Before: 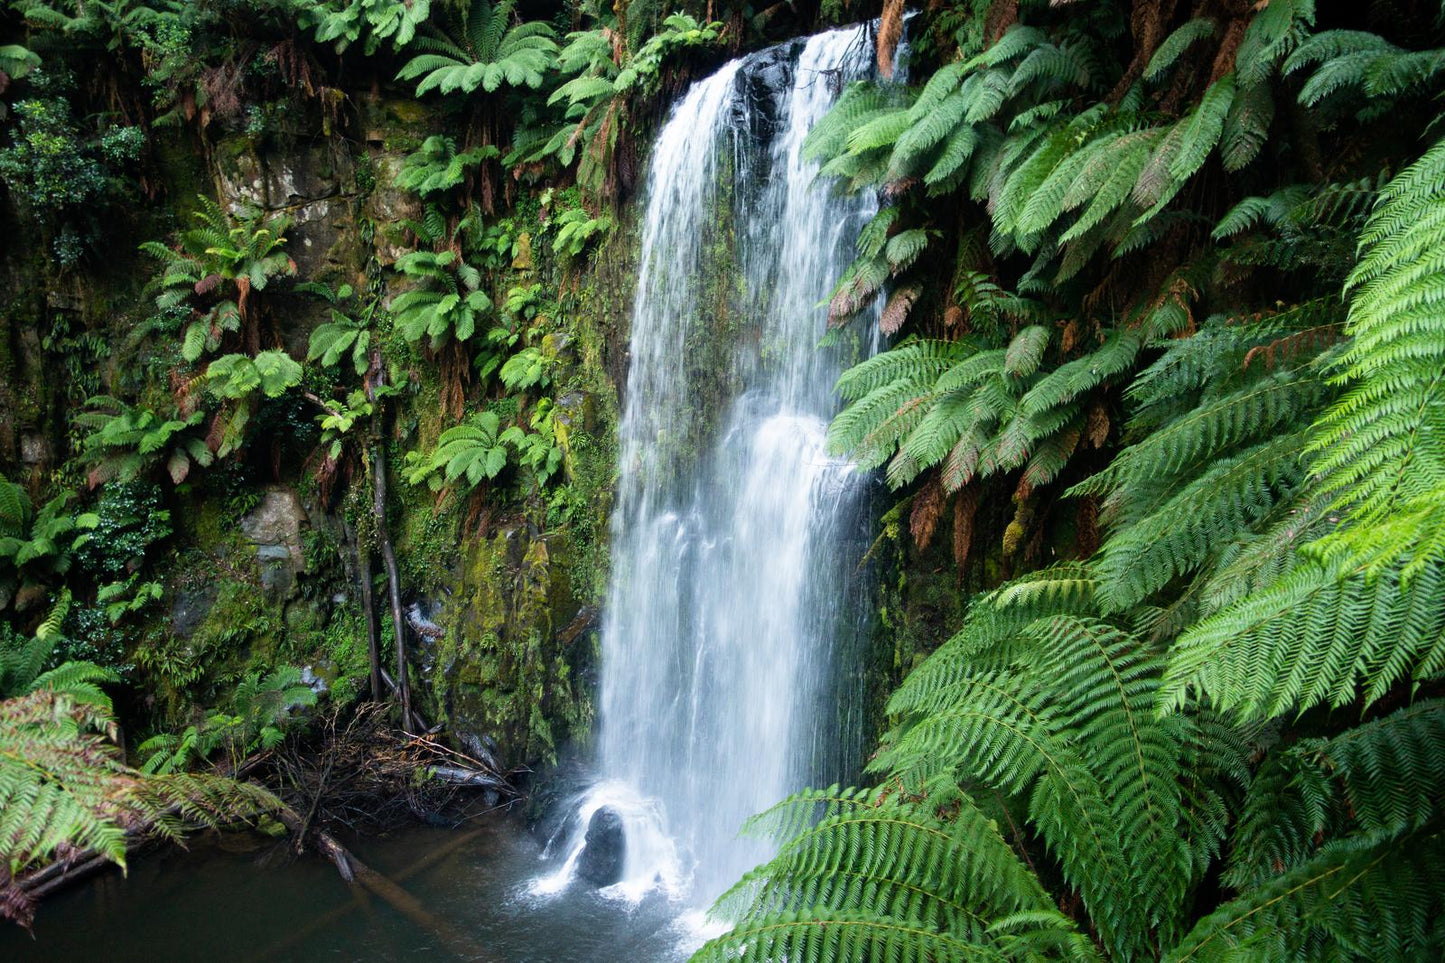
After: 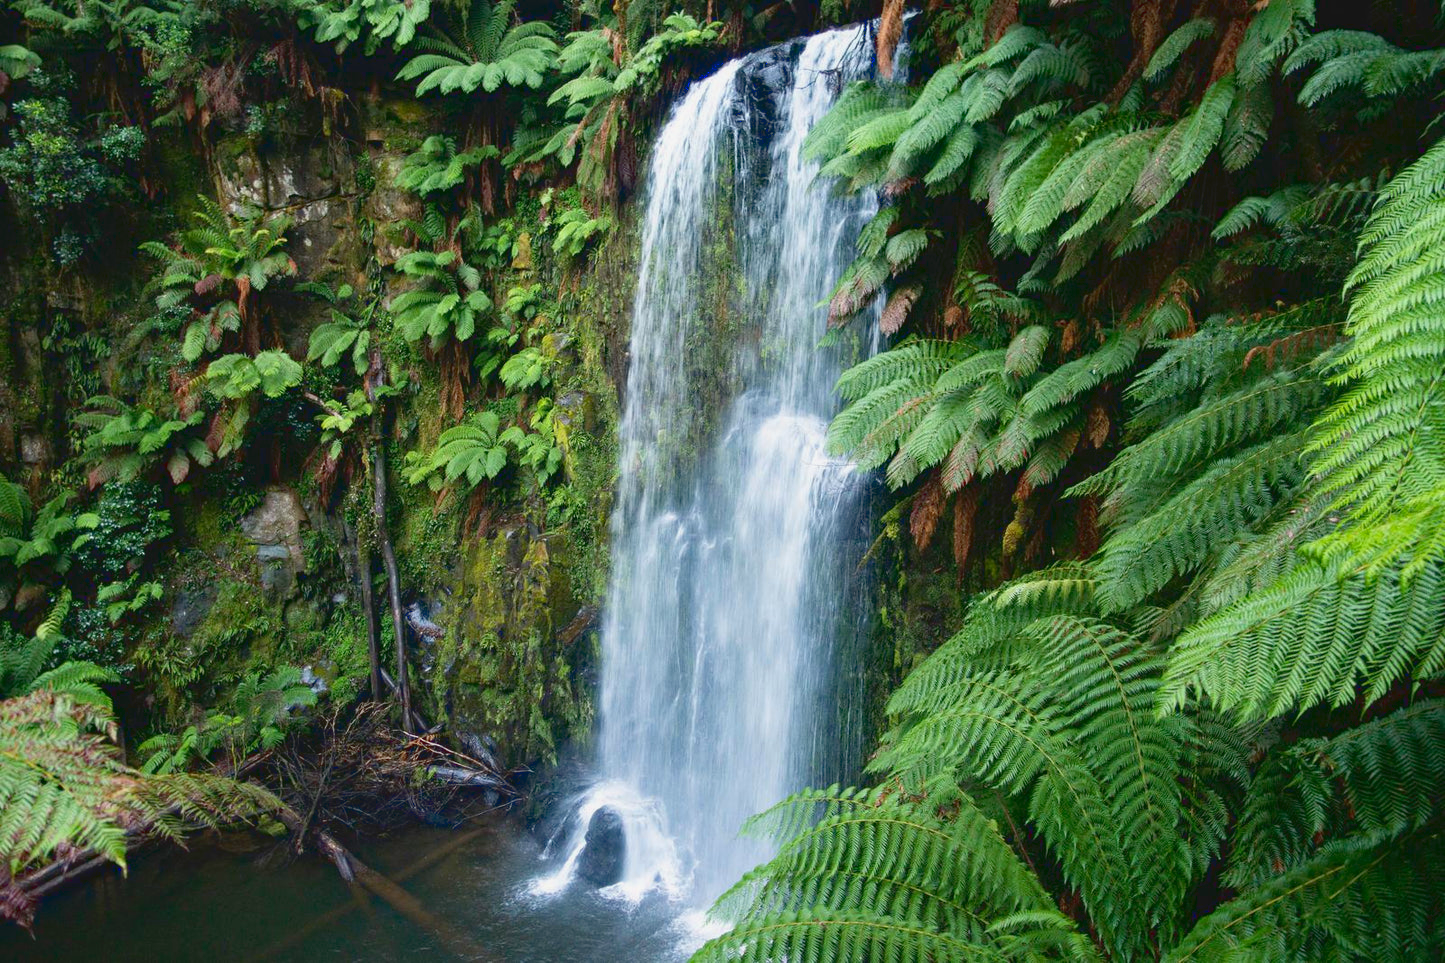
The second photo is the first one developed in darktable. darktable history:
haze removal: compatibility mode true, adaptive false
tone curve: curves: ch0 [(0, 0.068) (1, 0.961)], color space Lab, linked channels, preserve colors none
